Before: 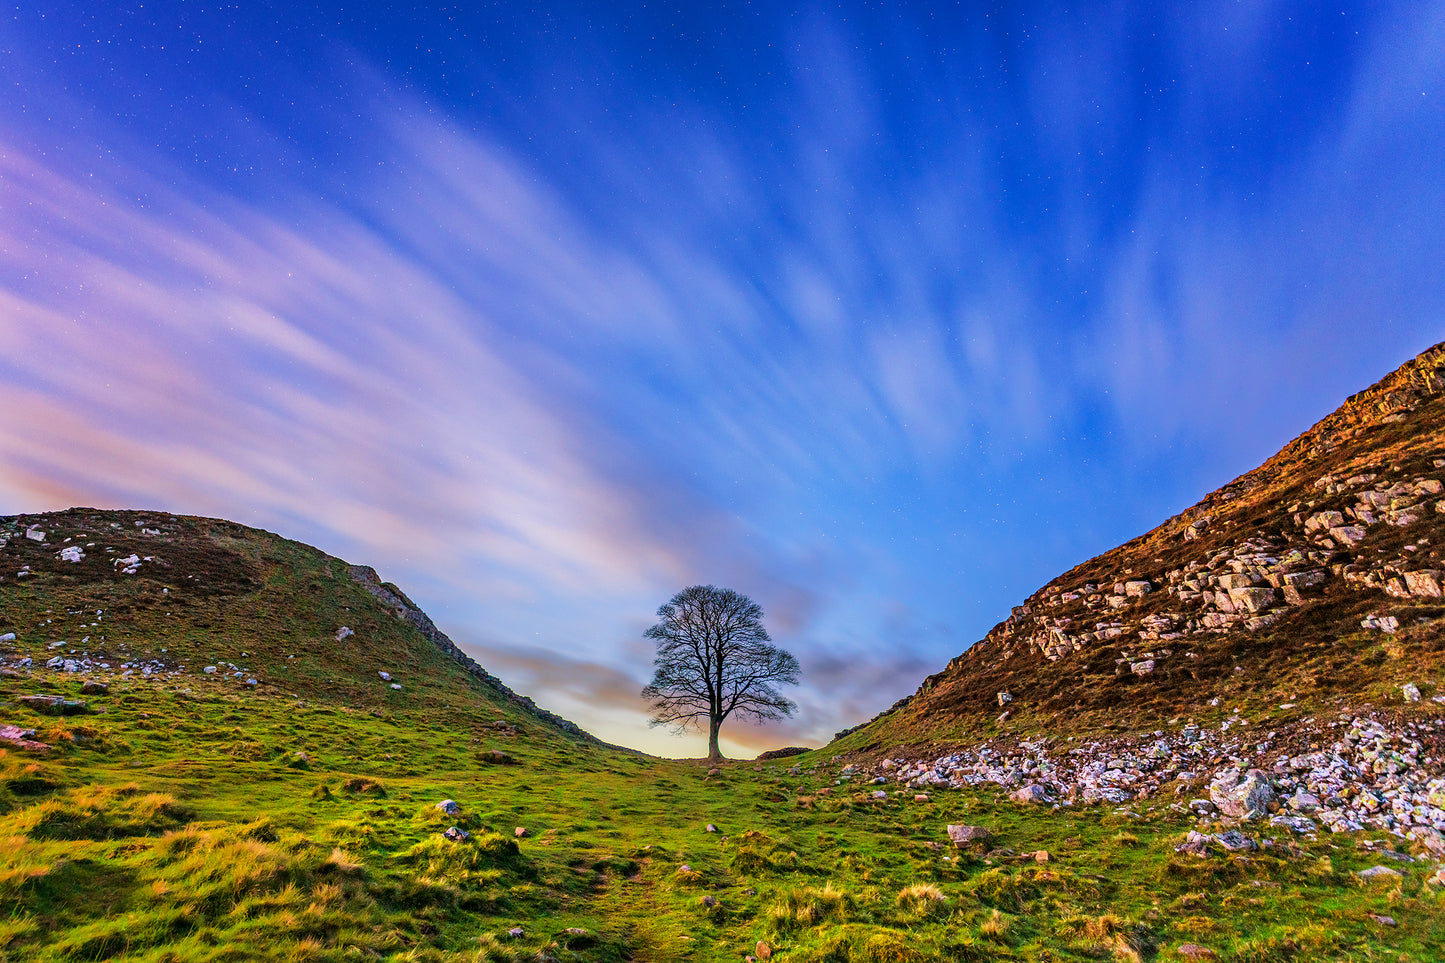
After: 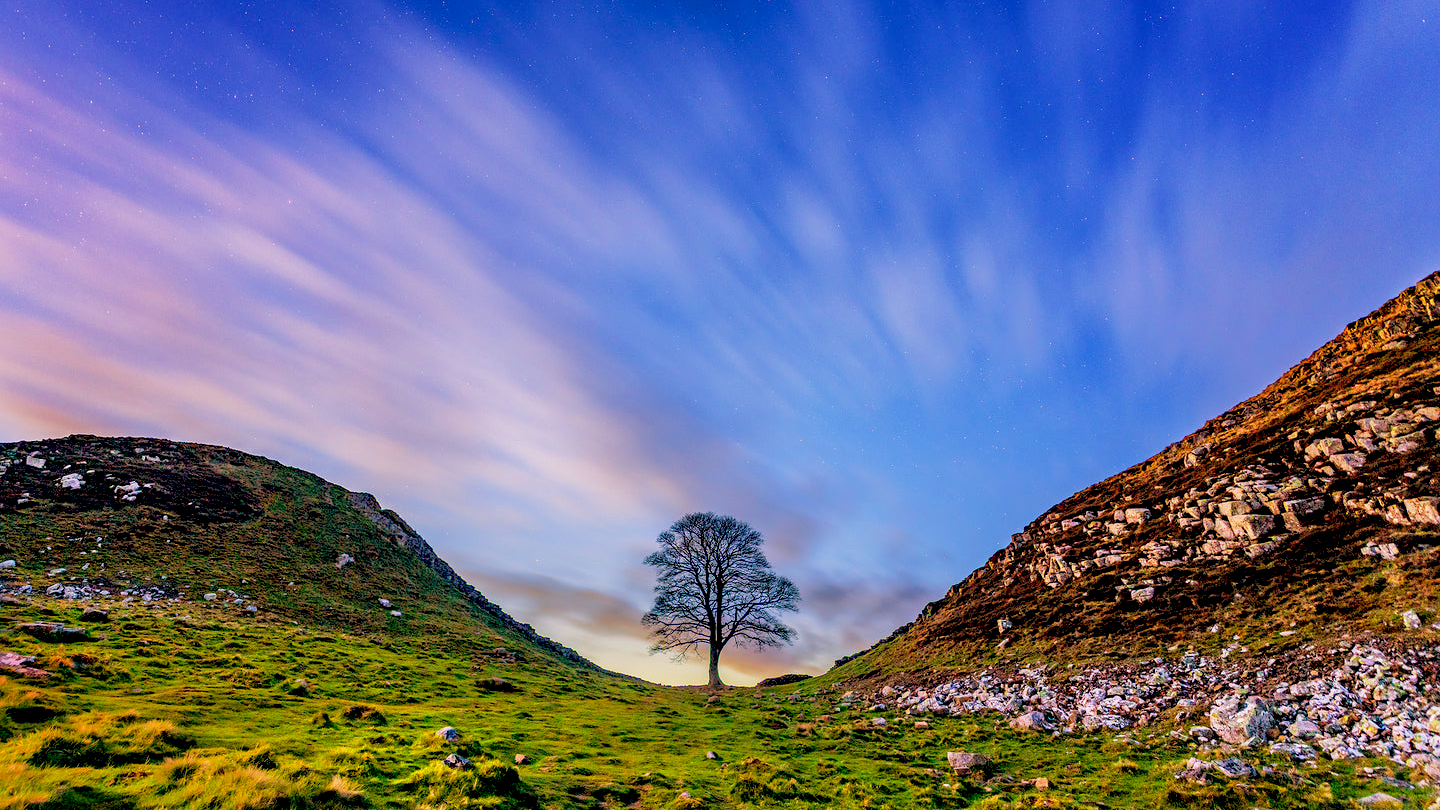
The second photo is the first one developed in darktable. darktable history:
crop: top 7.625%, bottom 8.027%
color balance: lift [0.975, 0.993, 1, 1.015], gamma [1.1, 1, 1, 0.945], gain [1, 1.04, 1, 0.95]
